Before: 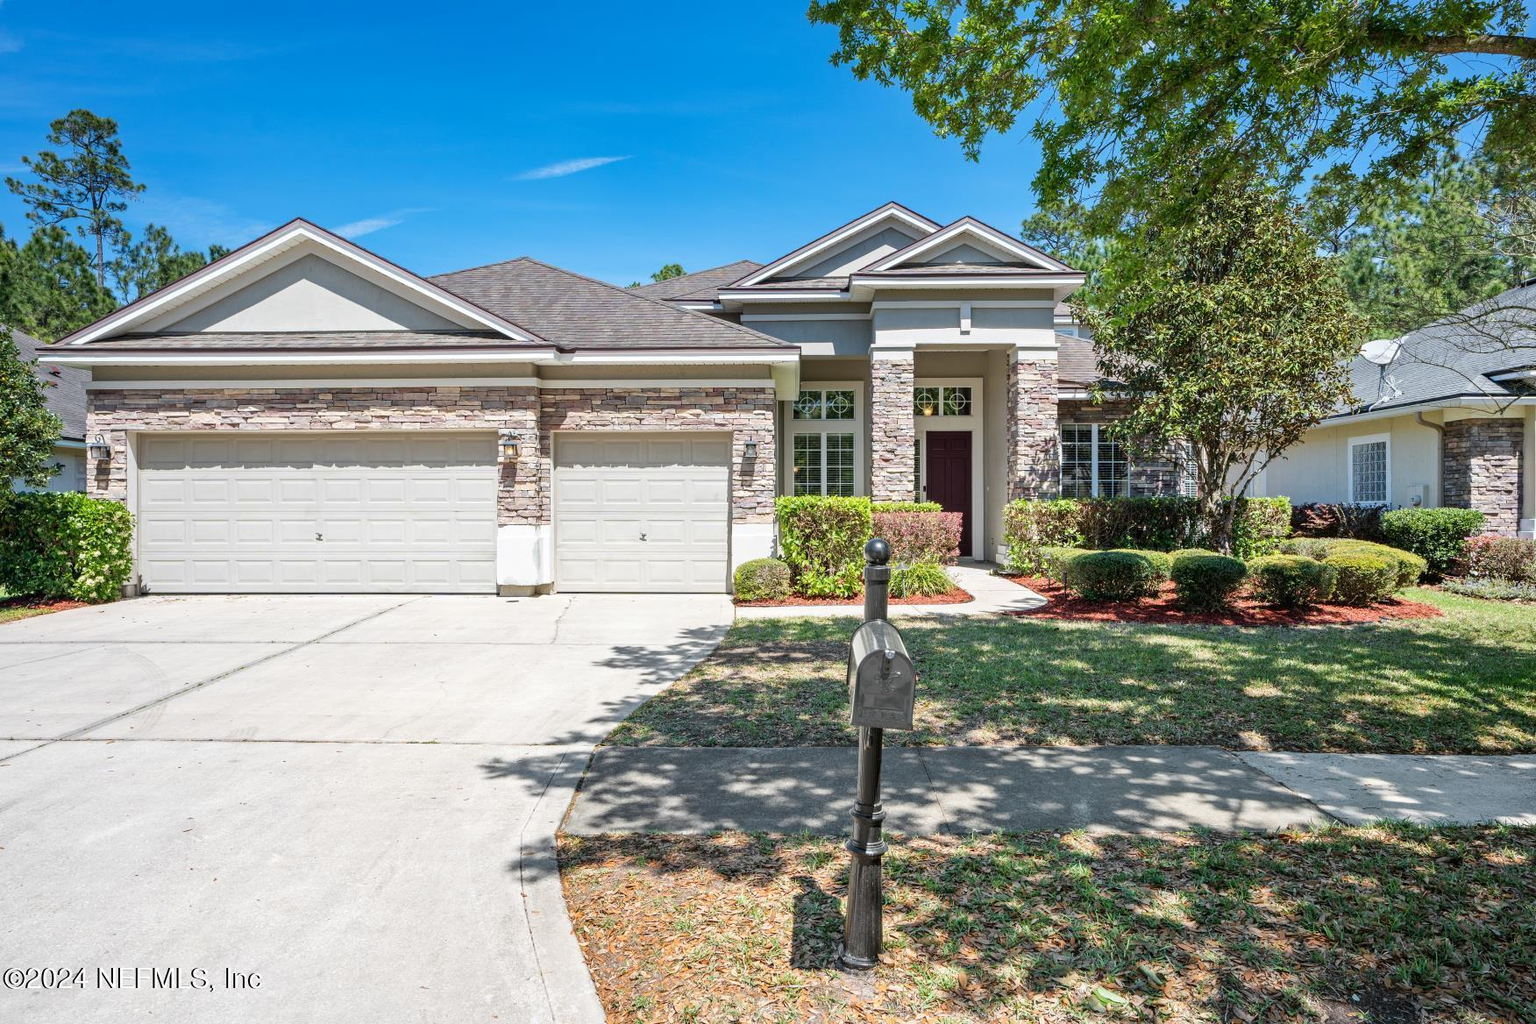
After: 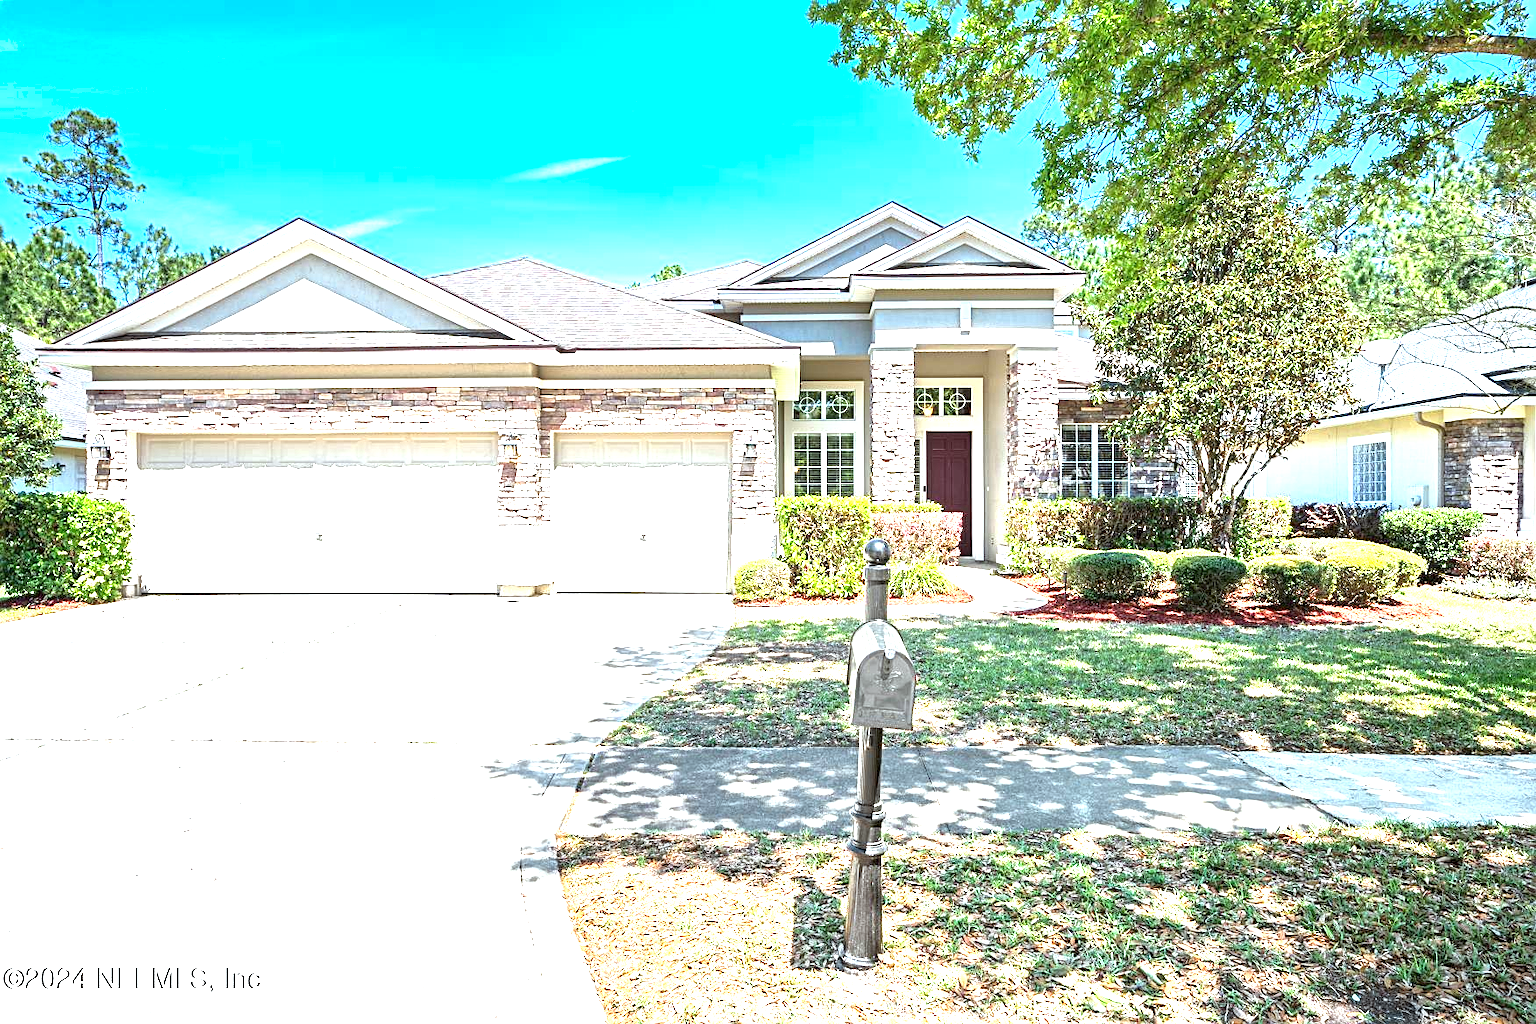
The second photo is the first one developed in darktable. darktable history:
exposure: exposure 2.003 EV, compensate highlight preservation false
color correction: highlights a* -2.73, highlights b* -2.09, shadows a* 2.41, shadows b* 2.73
shadows and highlights: shadows 25, highlights -25
sharpen: radius 2.167, amount 0.381, threshold 0
